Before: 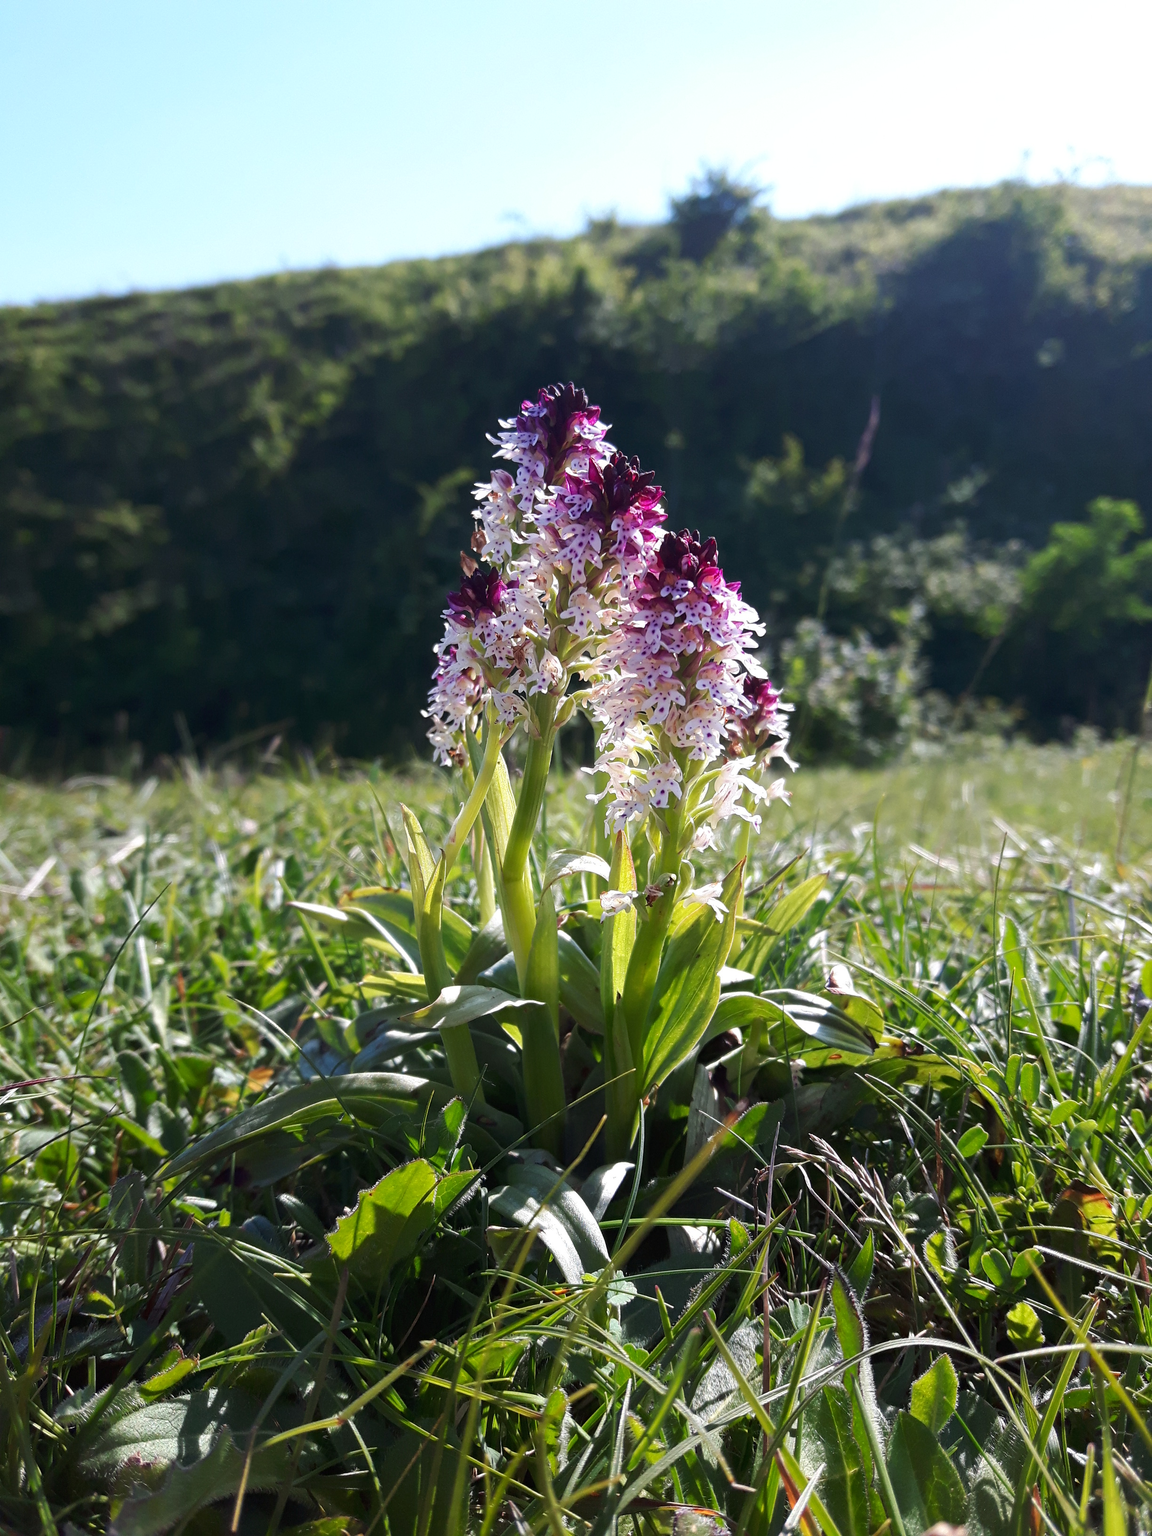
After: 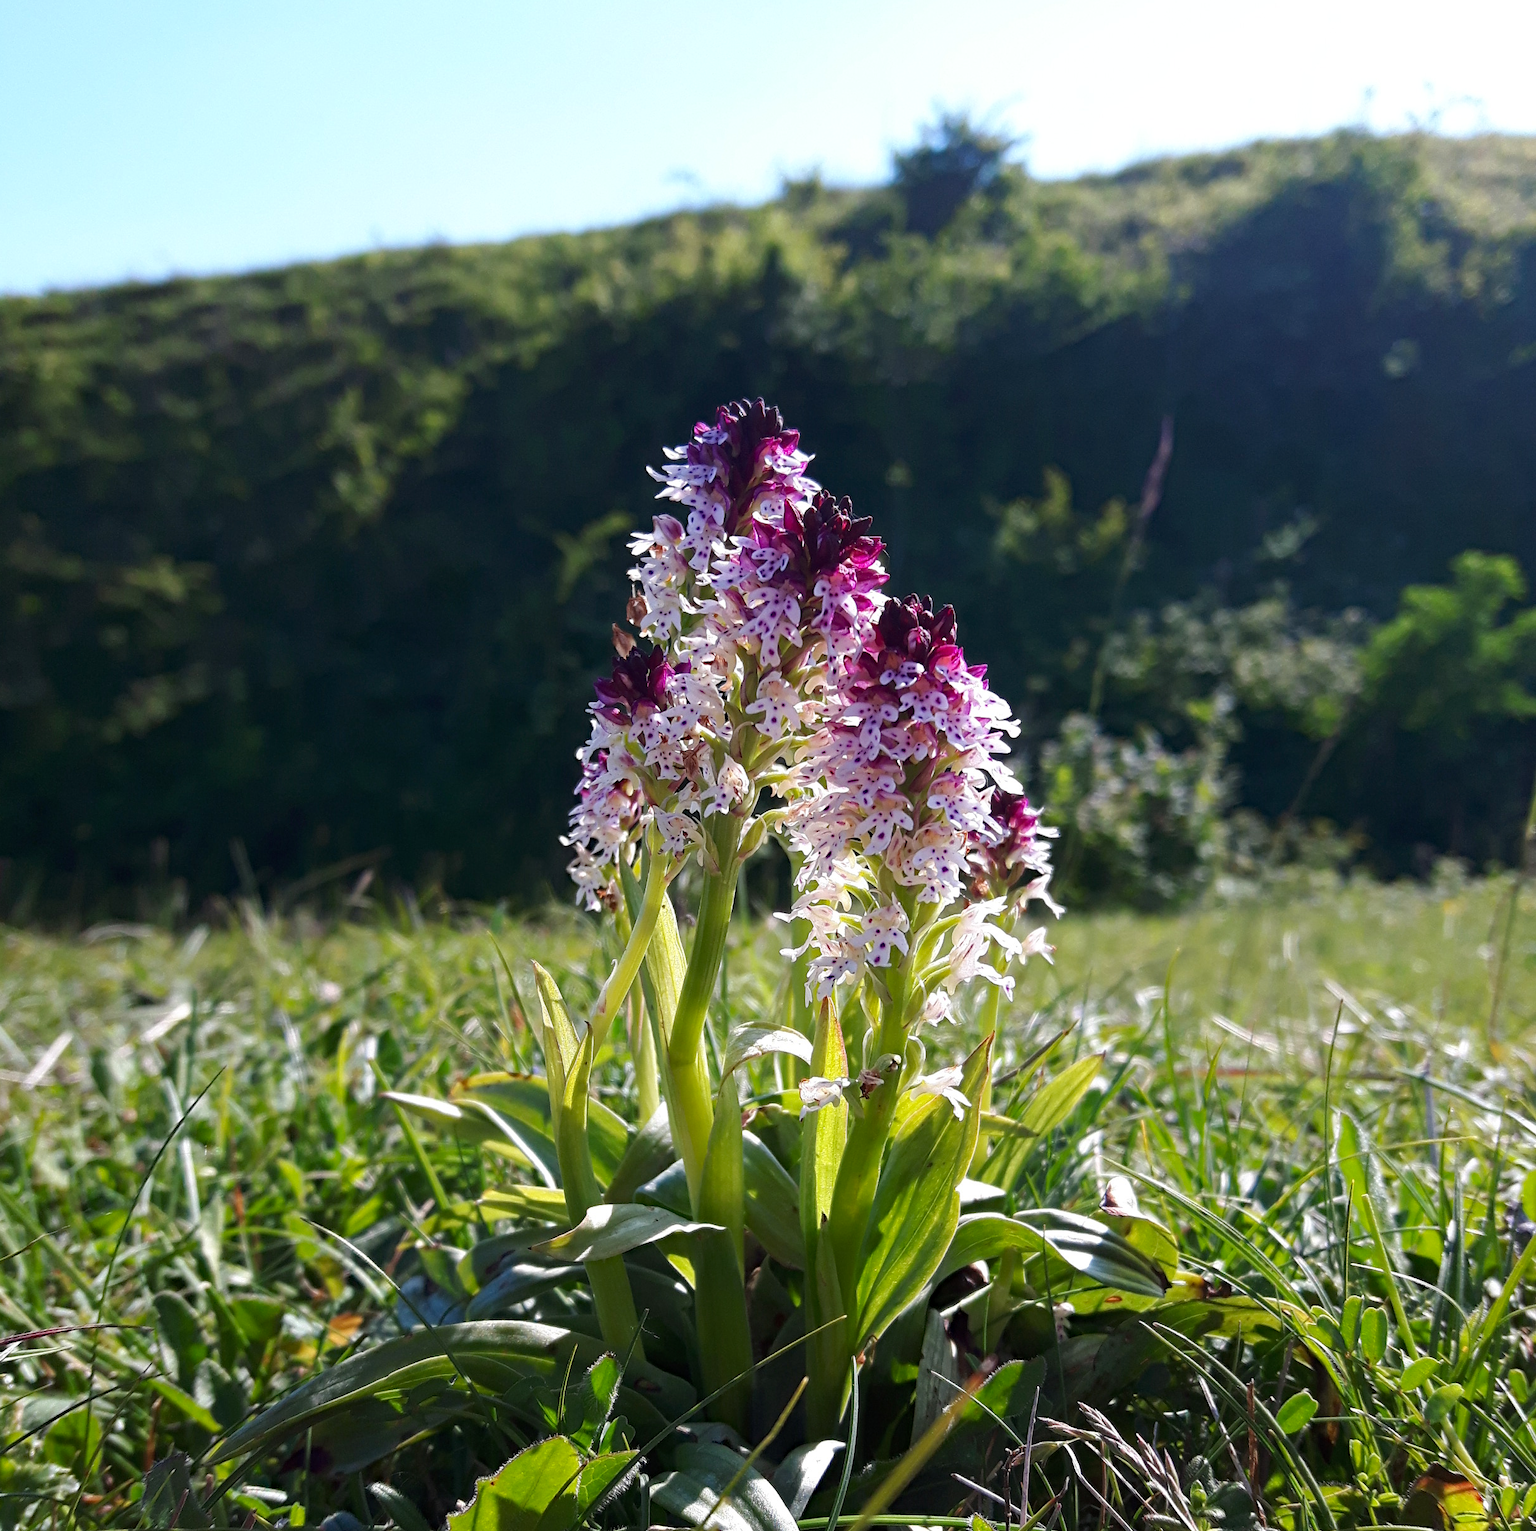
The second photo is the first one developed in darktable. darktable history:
crop: left 0.242%, top 5.54%, bottom 19.857%
haze removal: strength 0.281, distance 0.252, compatibility mode true, adaptive false
